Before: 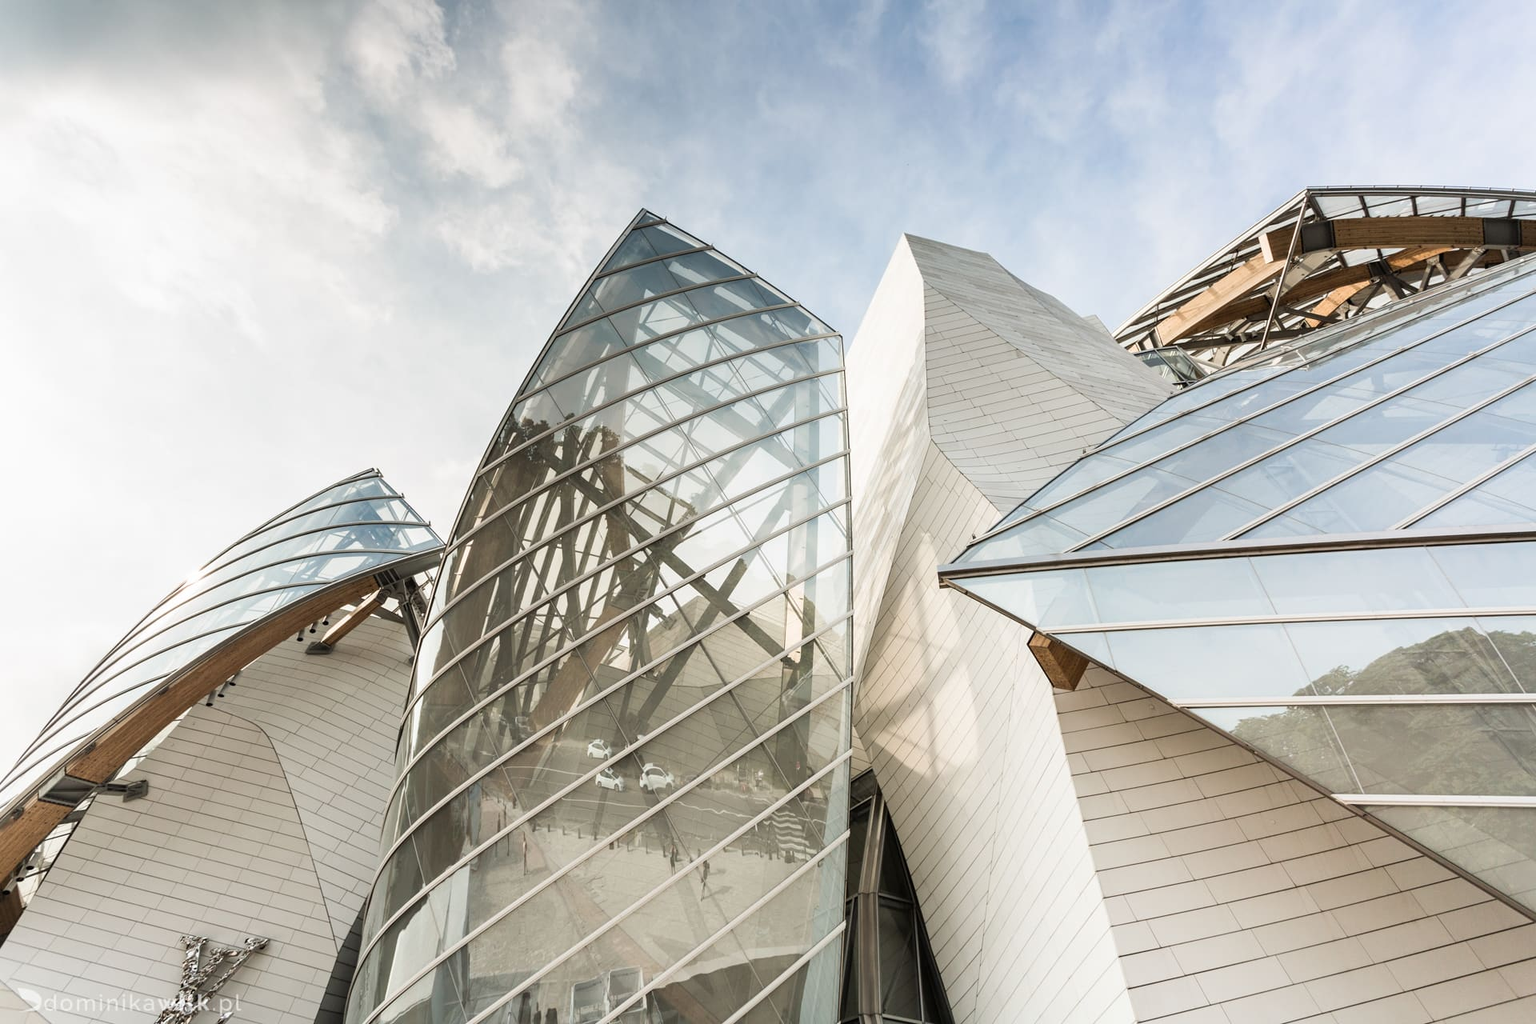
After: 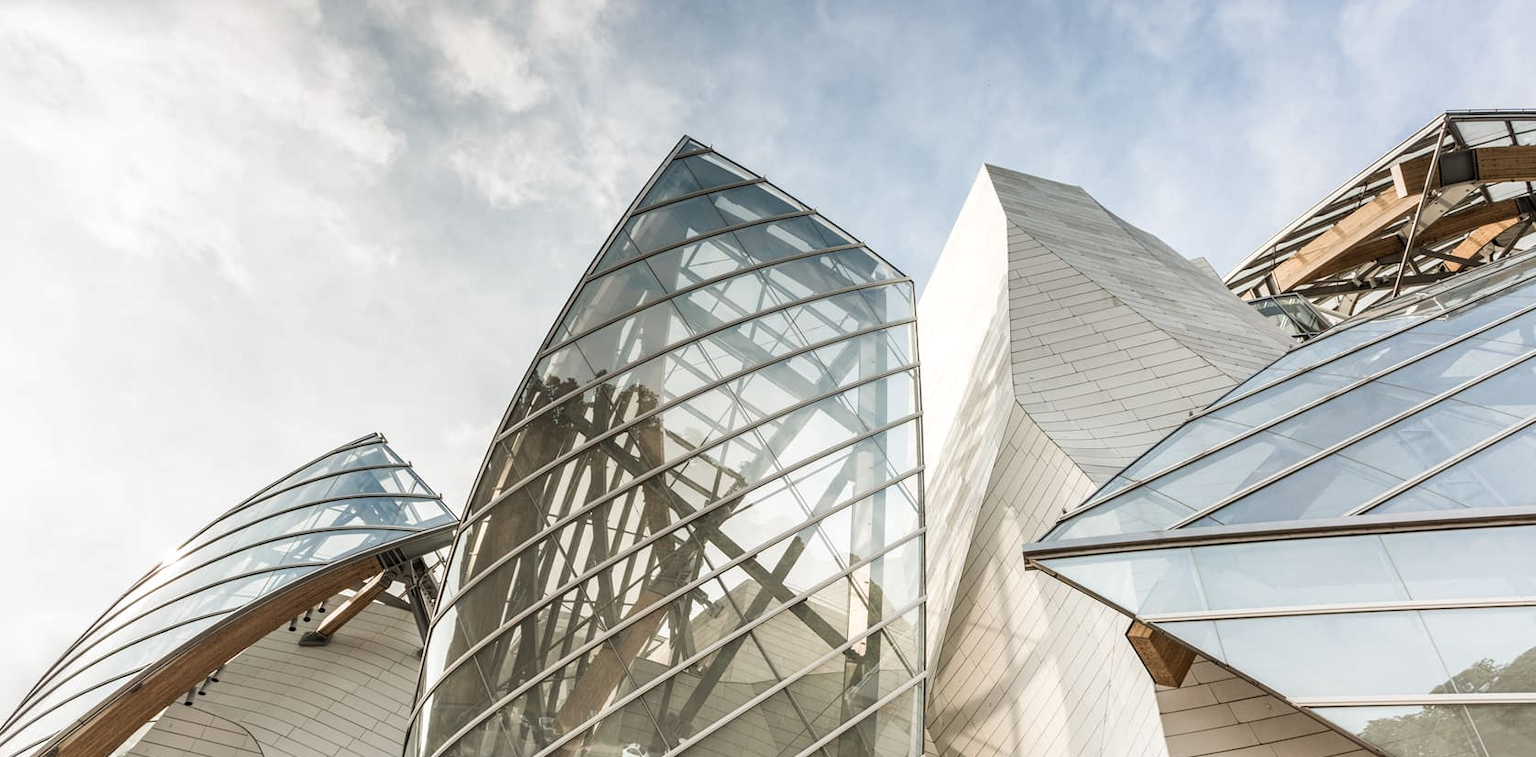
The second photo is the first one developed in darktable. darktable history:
shadows and highlights: shadows 25.01, highlights -24.63
local contrast: on, module defaults
crop: left 2.965%, top 8.828%, right 9.636%, bottom 26.543%
